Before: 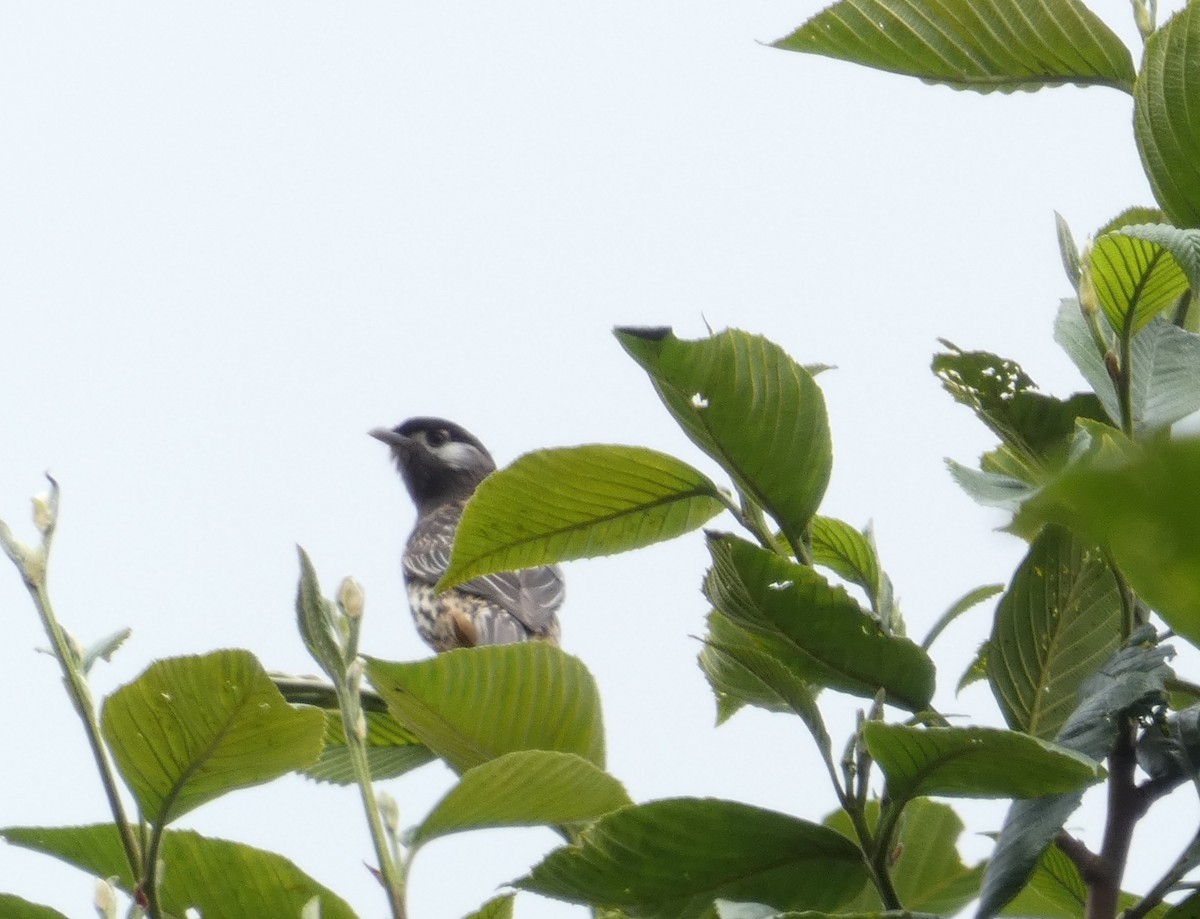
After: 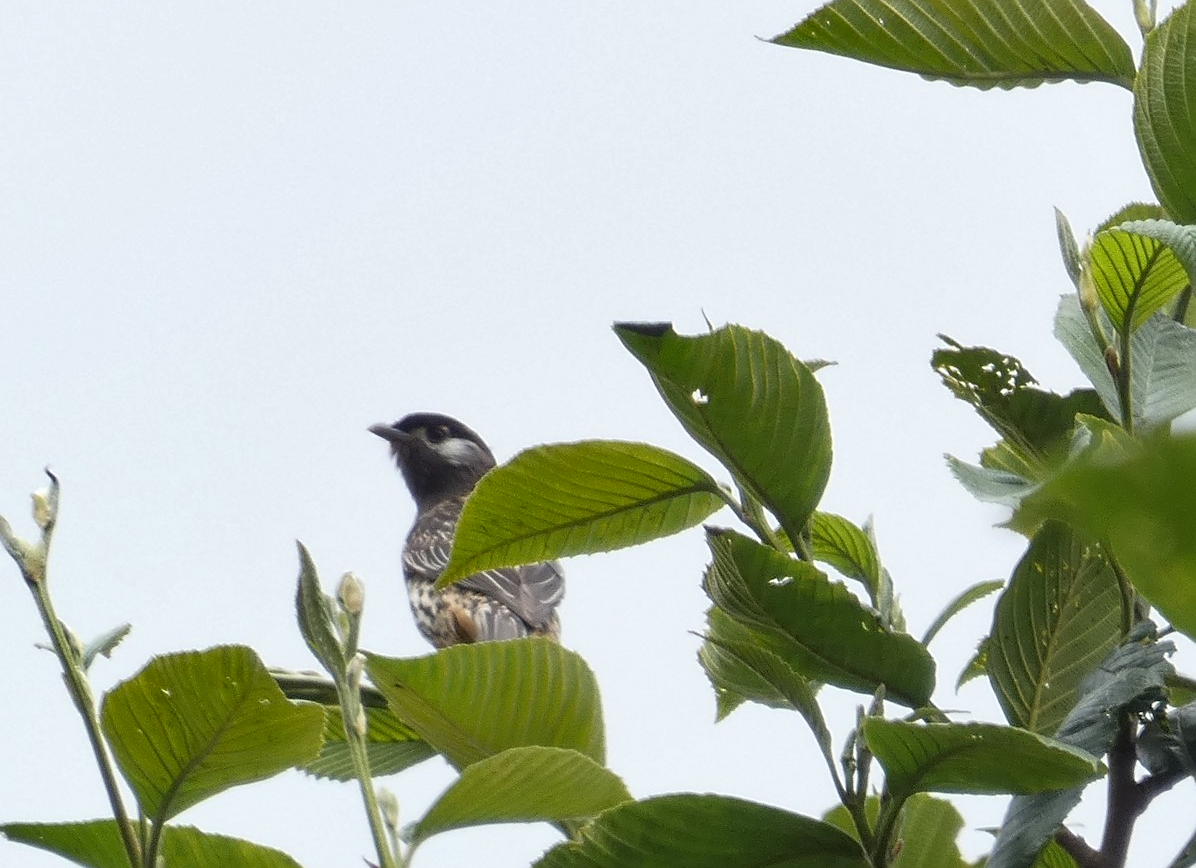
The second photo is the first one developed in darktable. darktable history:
shadows and highlights: shadows 47.99, highlights -40.93, highlights color adjustment 73.86%, soften with gaussian
sharpen: on, module defaults
crop: top 0.447%, right 0.264%, bottom 4.997%
